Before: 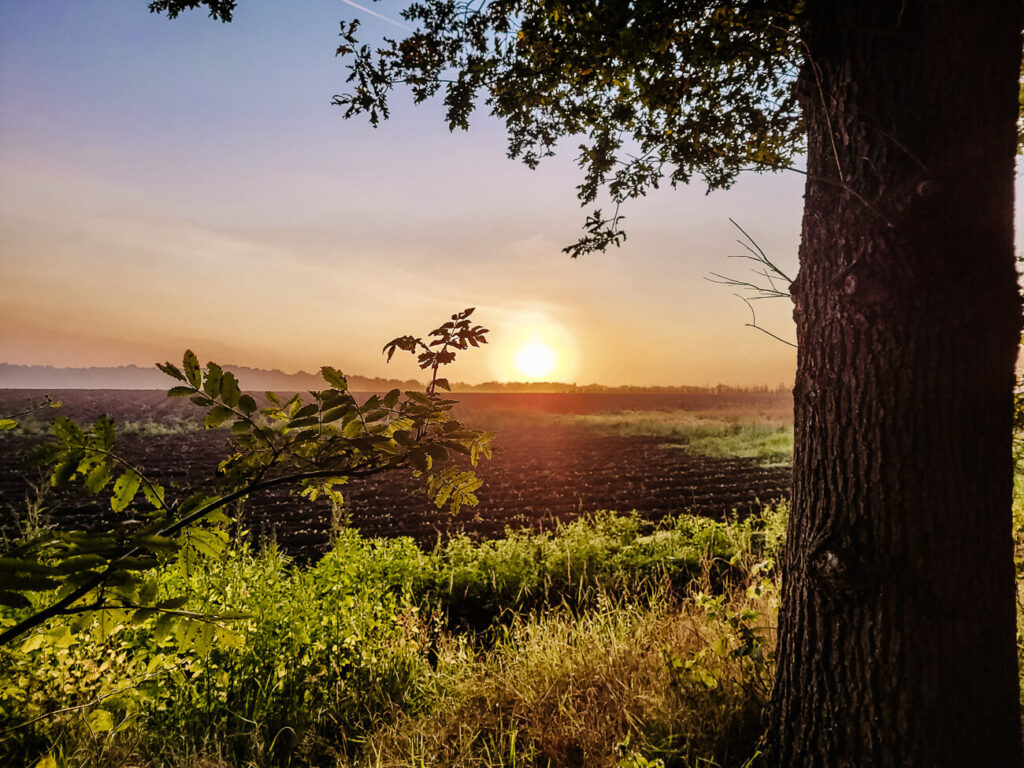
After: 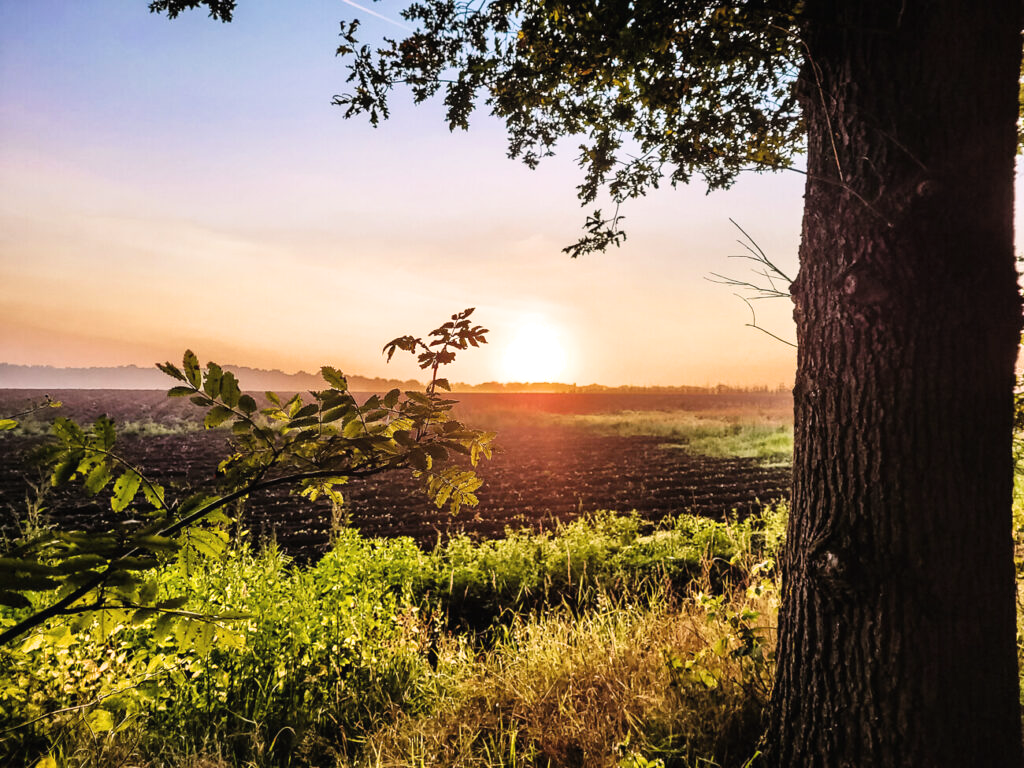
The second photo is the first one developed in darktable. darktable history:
exposure: black level correction -0.002, exposure 0.708 EV, compensate exposure bias true, compensate highlight preservation false
filmic rgb: black relative exposure -9.5 EV, white relative exposure 3.02 EV, hardness 6.12
